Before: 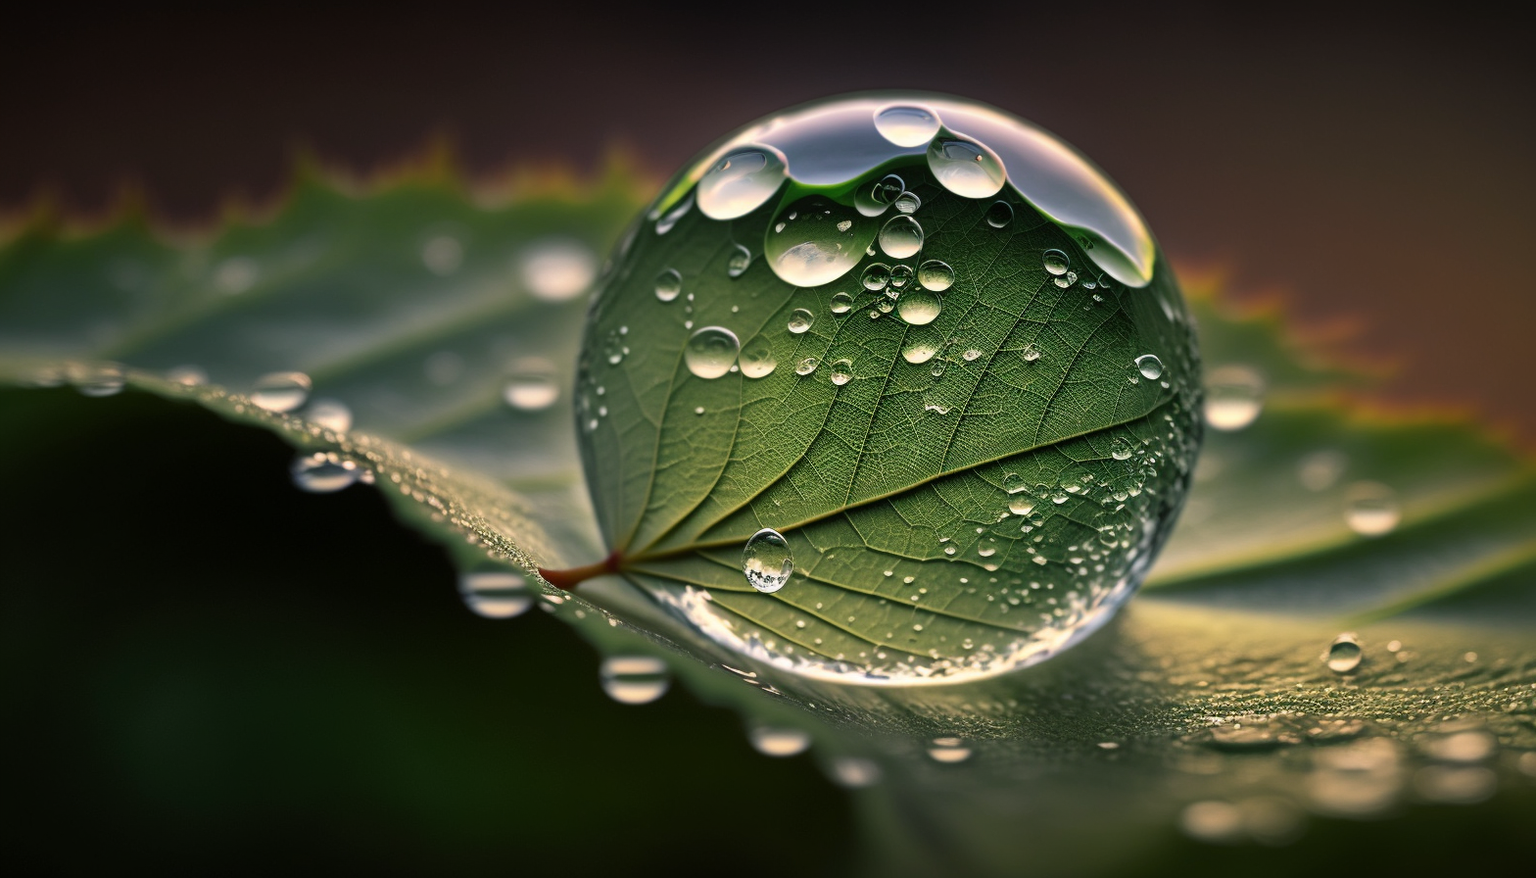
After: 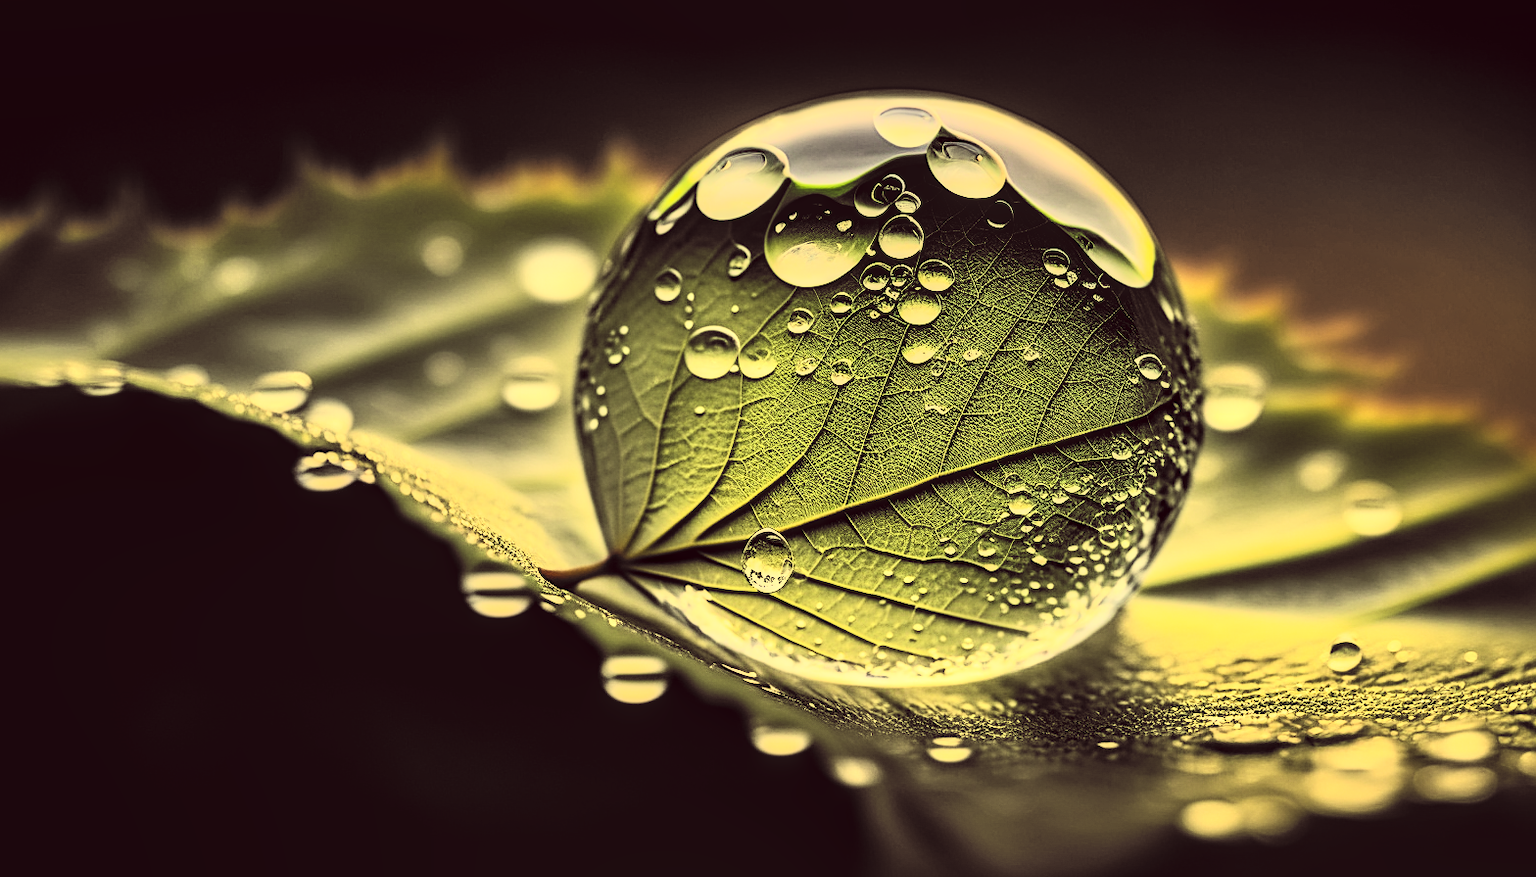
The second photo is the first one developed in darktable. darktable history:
sharpen: on, module defaults
local contrast: on, module defaults
shadows and highlights: soften with gaussian
contrast brightness saturation: contrast 0.442, brightness 0.549, saturation -0.206
color correction: highlights a* -0.421, highlights b* 39.8, shadows a* 9.57, shadows b* -0.791
tone equalizer: -8 EV -0.454 EV, -7 EV -0.411 EV, -6 EV -0.319 EV, -5 EV -0.185 EV, -3 EV 0.201 EV, -2 EV 0.337 EV, -1 EV 0.381 EV, +0 EV 0.418 EV
filmic rgb: black relative exposure -5.12 EV, white relative exposure 3.98 EV, hardness 2.9, contrast 1.388, highlights saturation mix -29.64%, color science v6 (2022)
